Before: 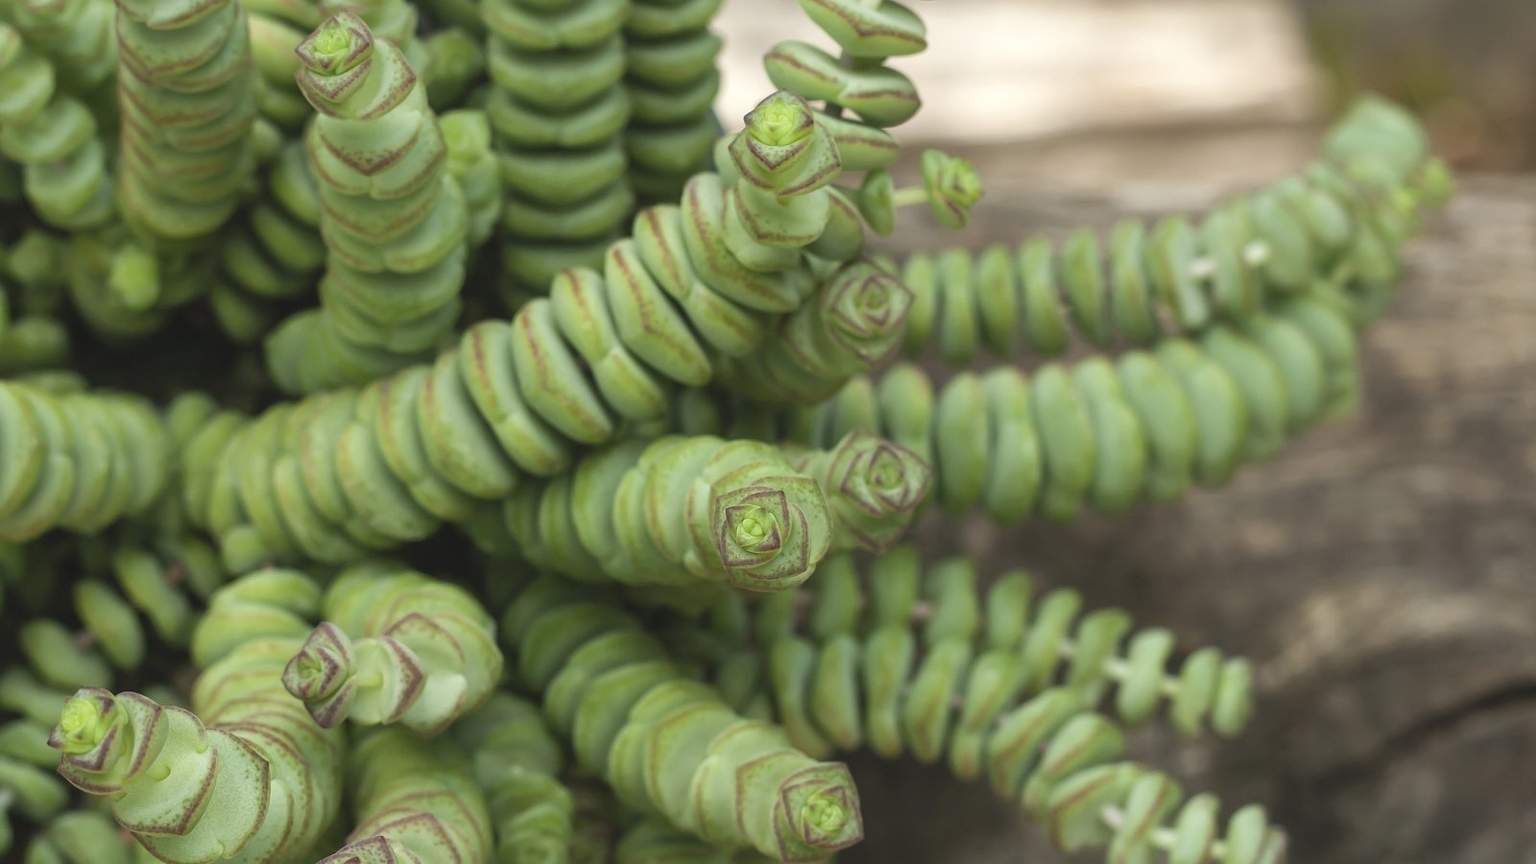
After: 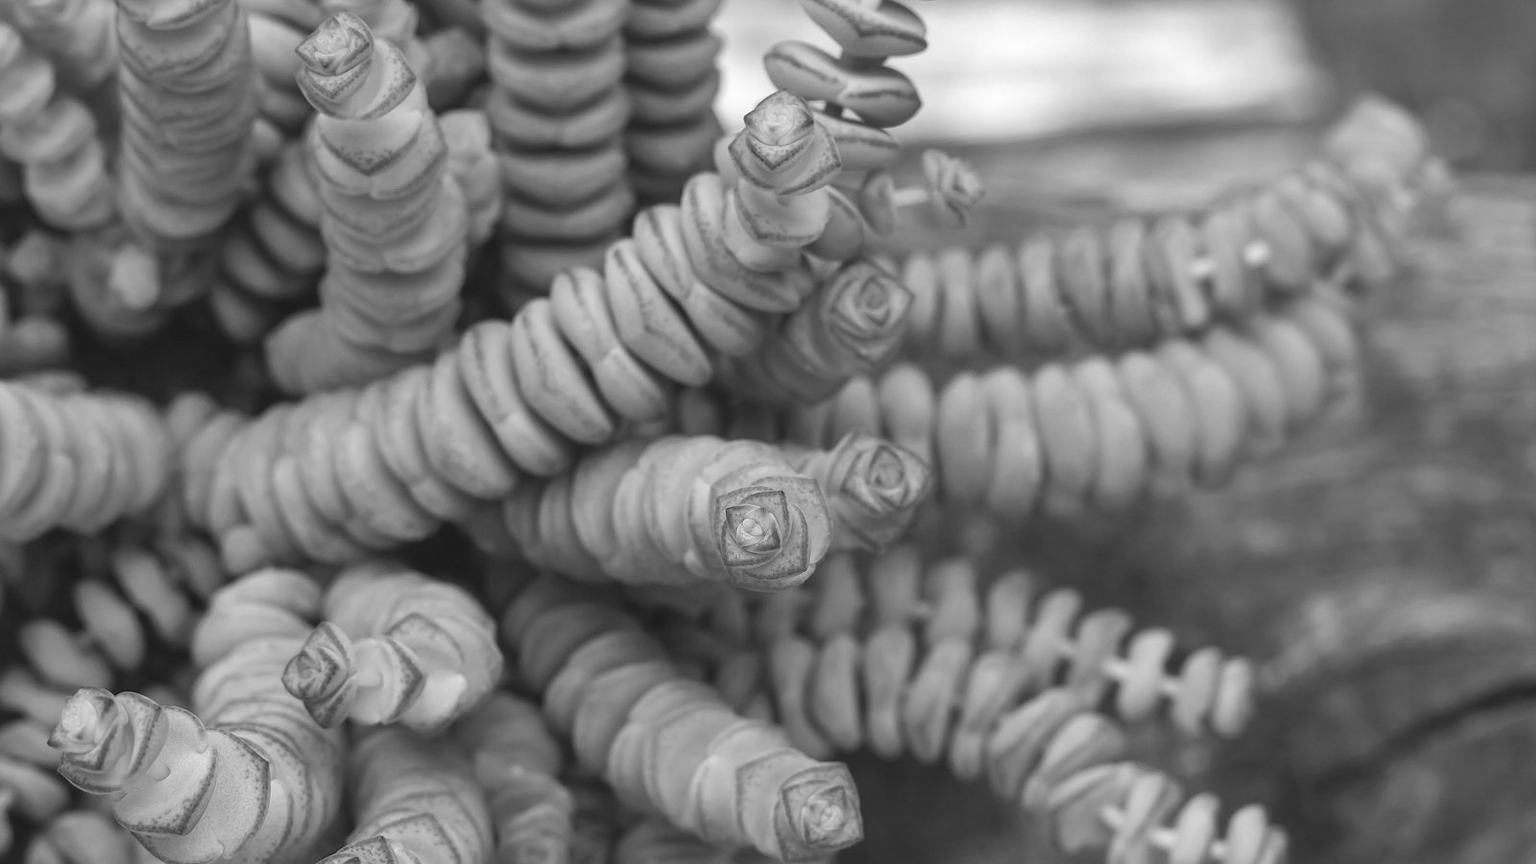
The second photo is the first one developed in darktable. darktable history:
monochrome: on, module defaults
shadows and highlights: soften with gaussian
